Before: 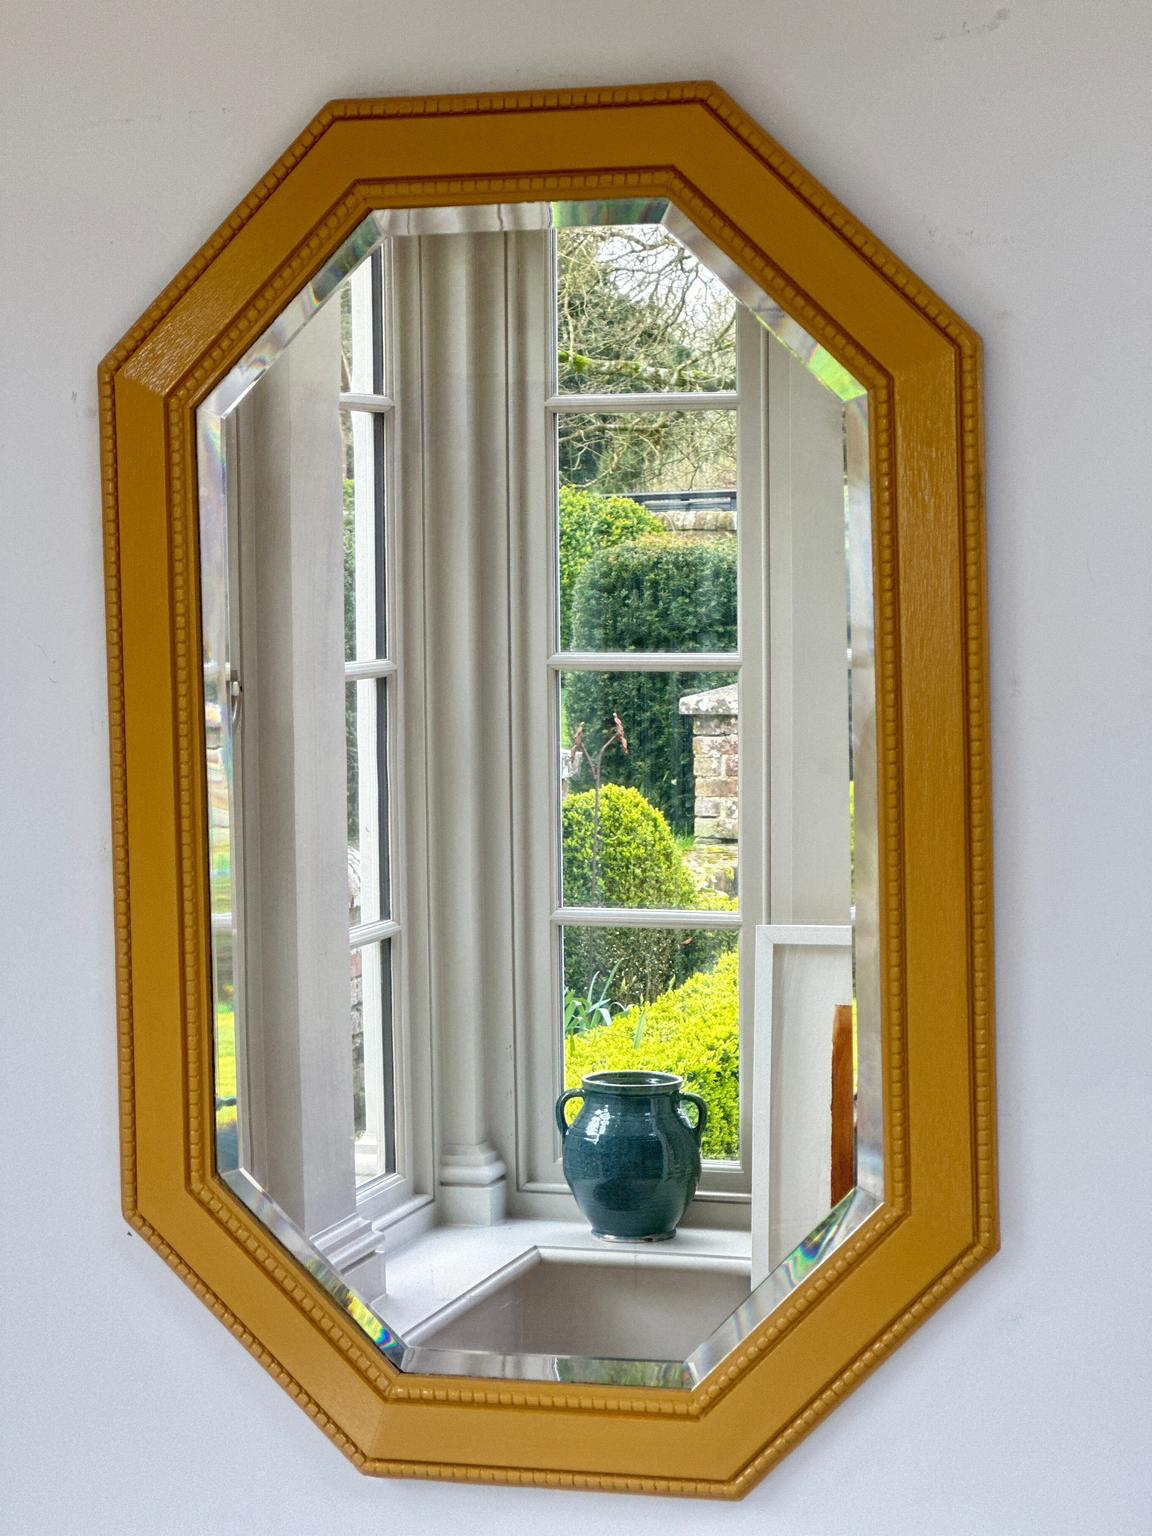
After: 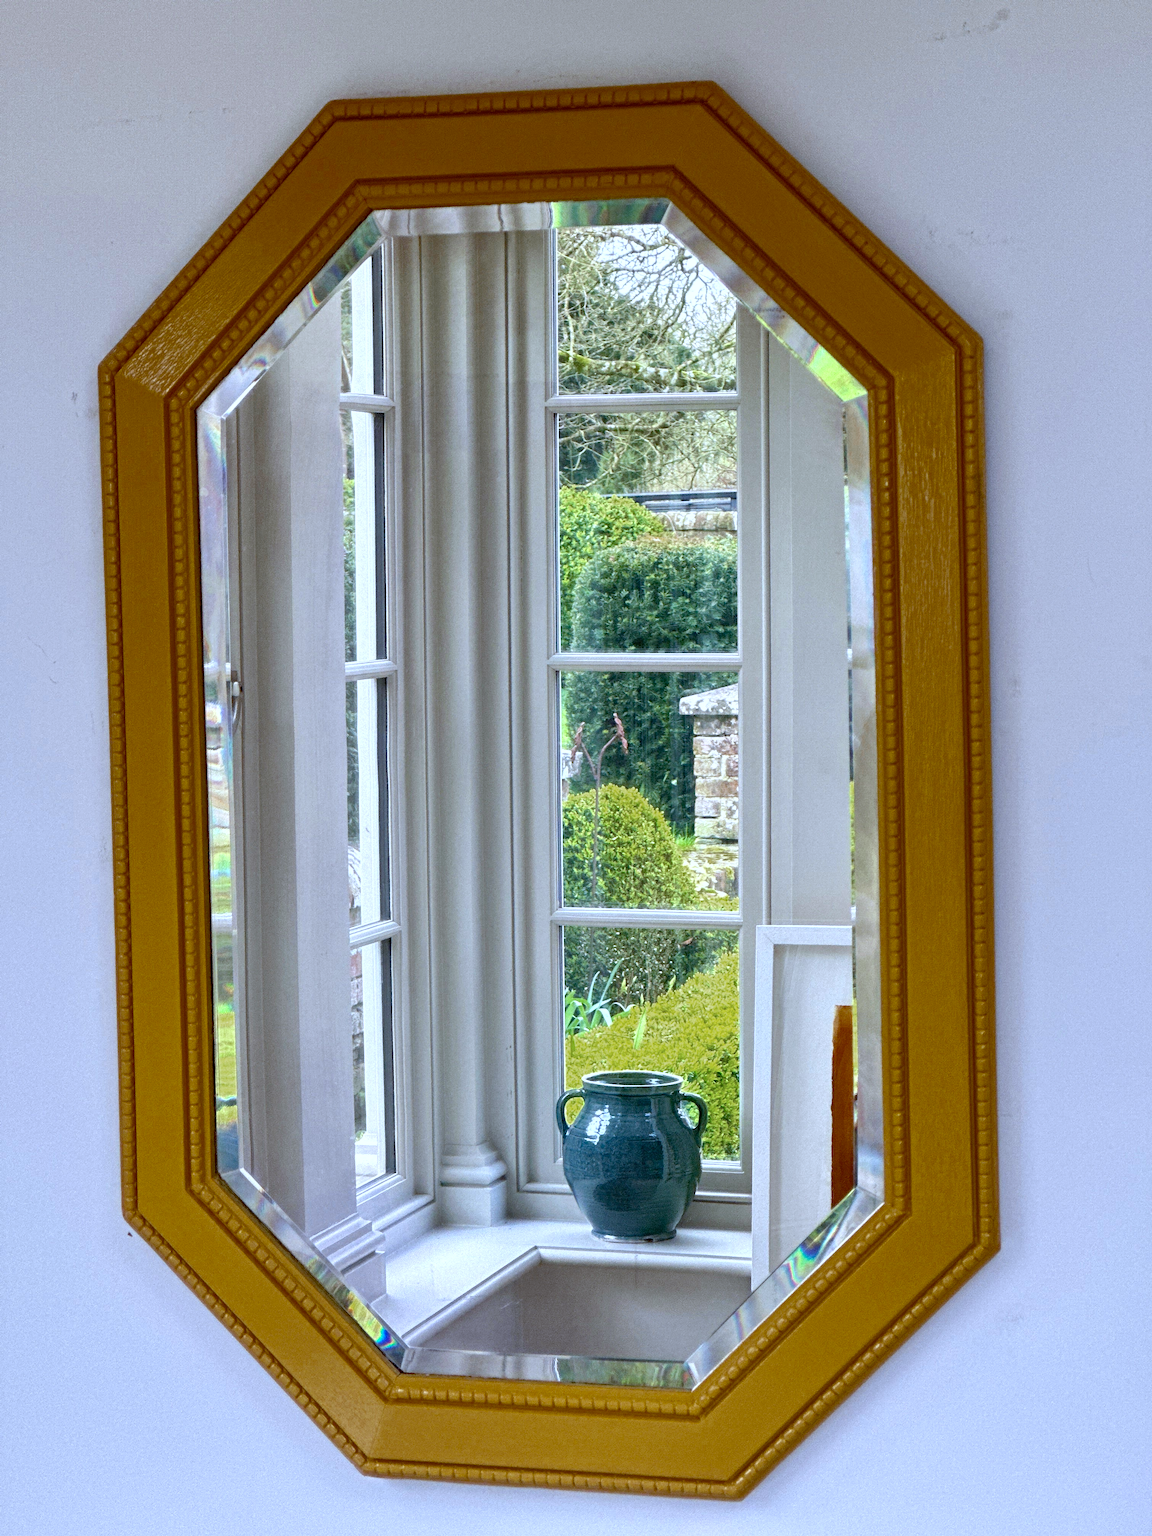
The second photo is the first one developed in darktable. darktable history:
haze removal: compatibility mode true, adaptive false
white balance: red 0.948, green 1.02, blue 1.176
color zones: curves: ch0 [(0.11, 0.396) (0.195, 0.36) (0.25, 0.5) (0.303, 0.412) (0.357, 0.544) (0.75, 0.5) (0.967, 0.328)]; ch1 [(0, 0.468) (0.112, 0.512) (0.202, 0.6) (0.25, 0.5) (0.307, 0.352) (0.357, 0.544) (0.75, 0.5) (0.963, 0.524)]
